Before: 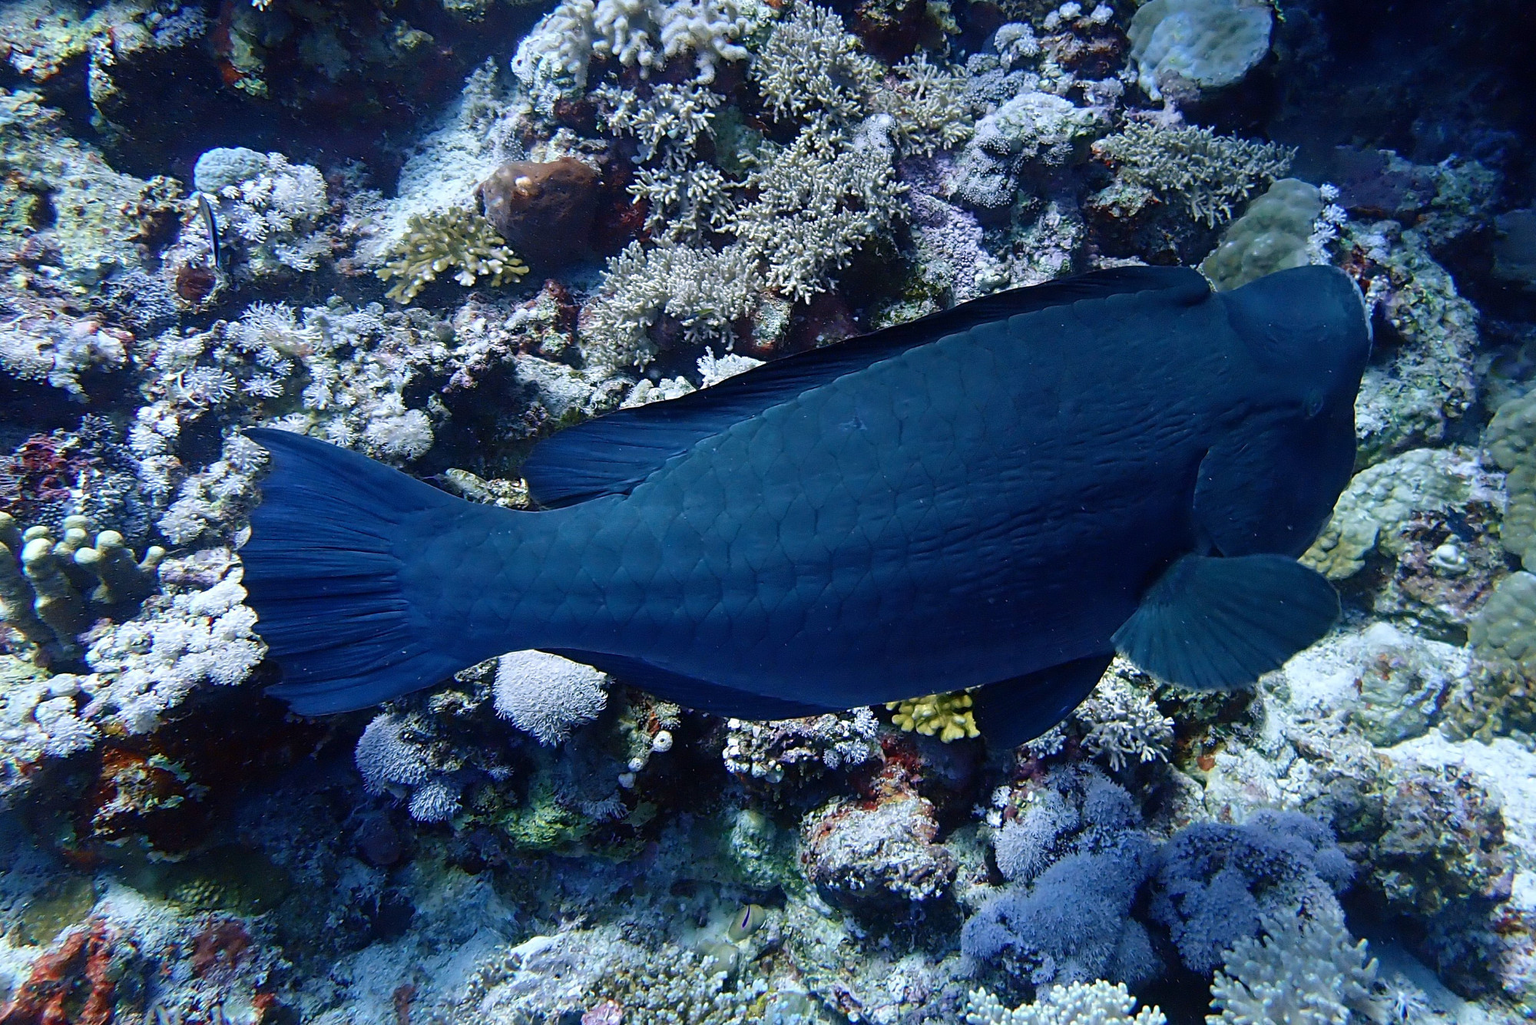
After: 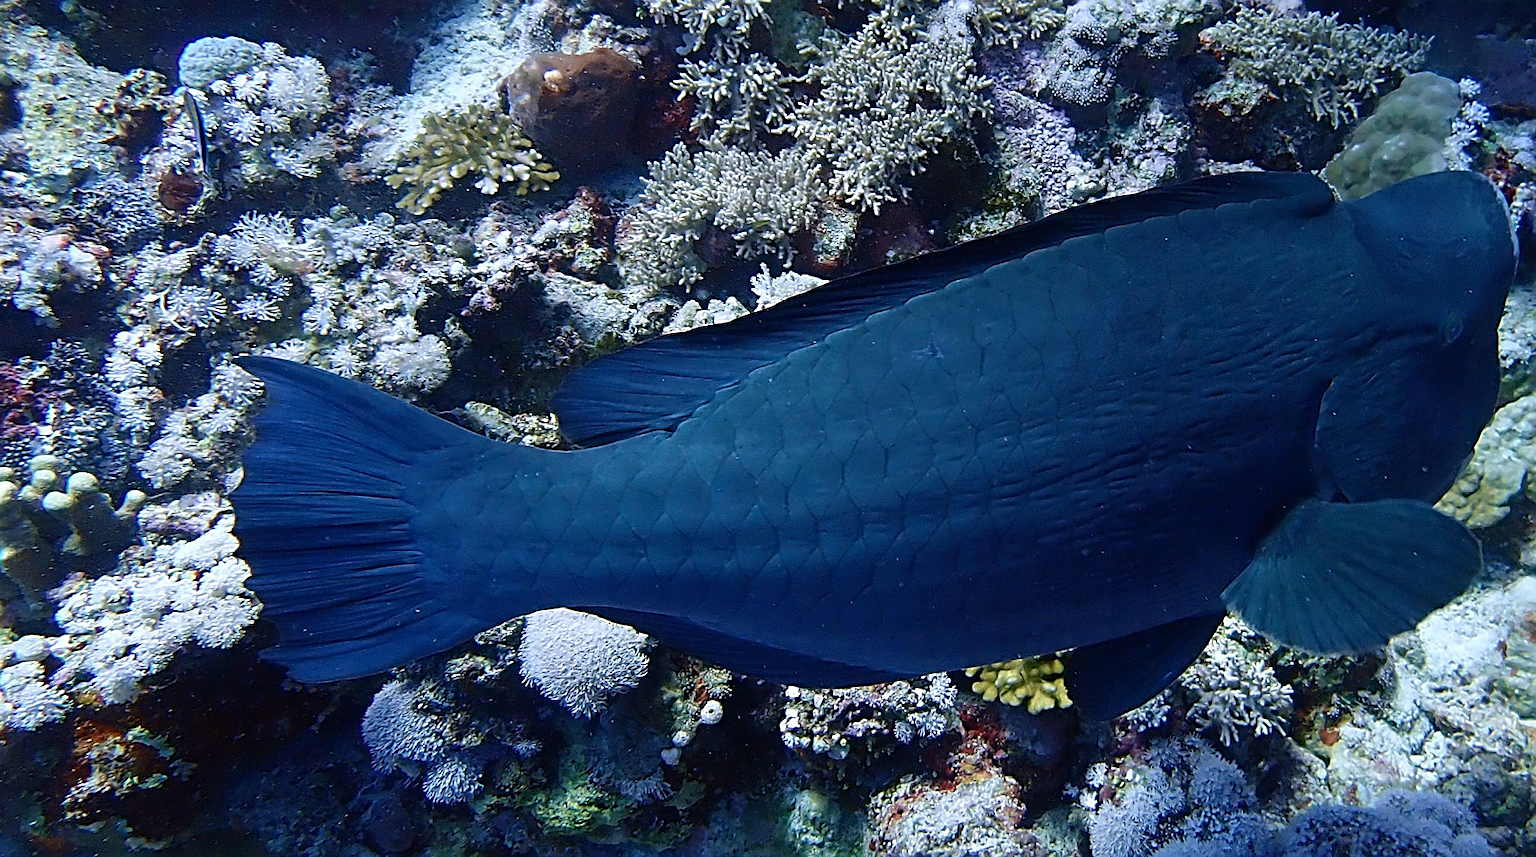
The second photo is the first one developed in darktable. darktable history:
crop and rotate: left 2.425%, top 11.305%, right 9.6%, bottom 15.08%
sharpen: on, module defaults
